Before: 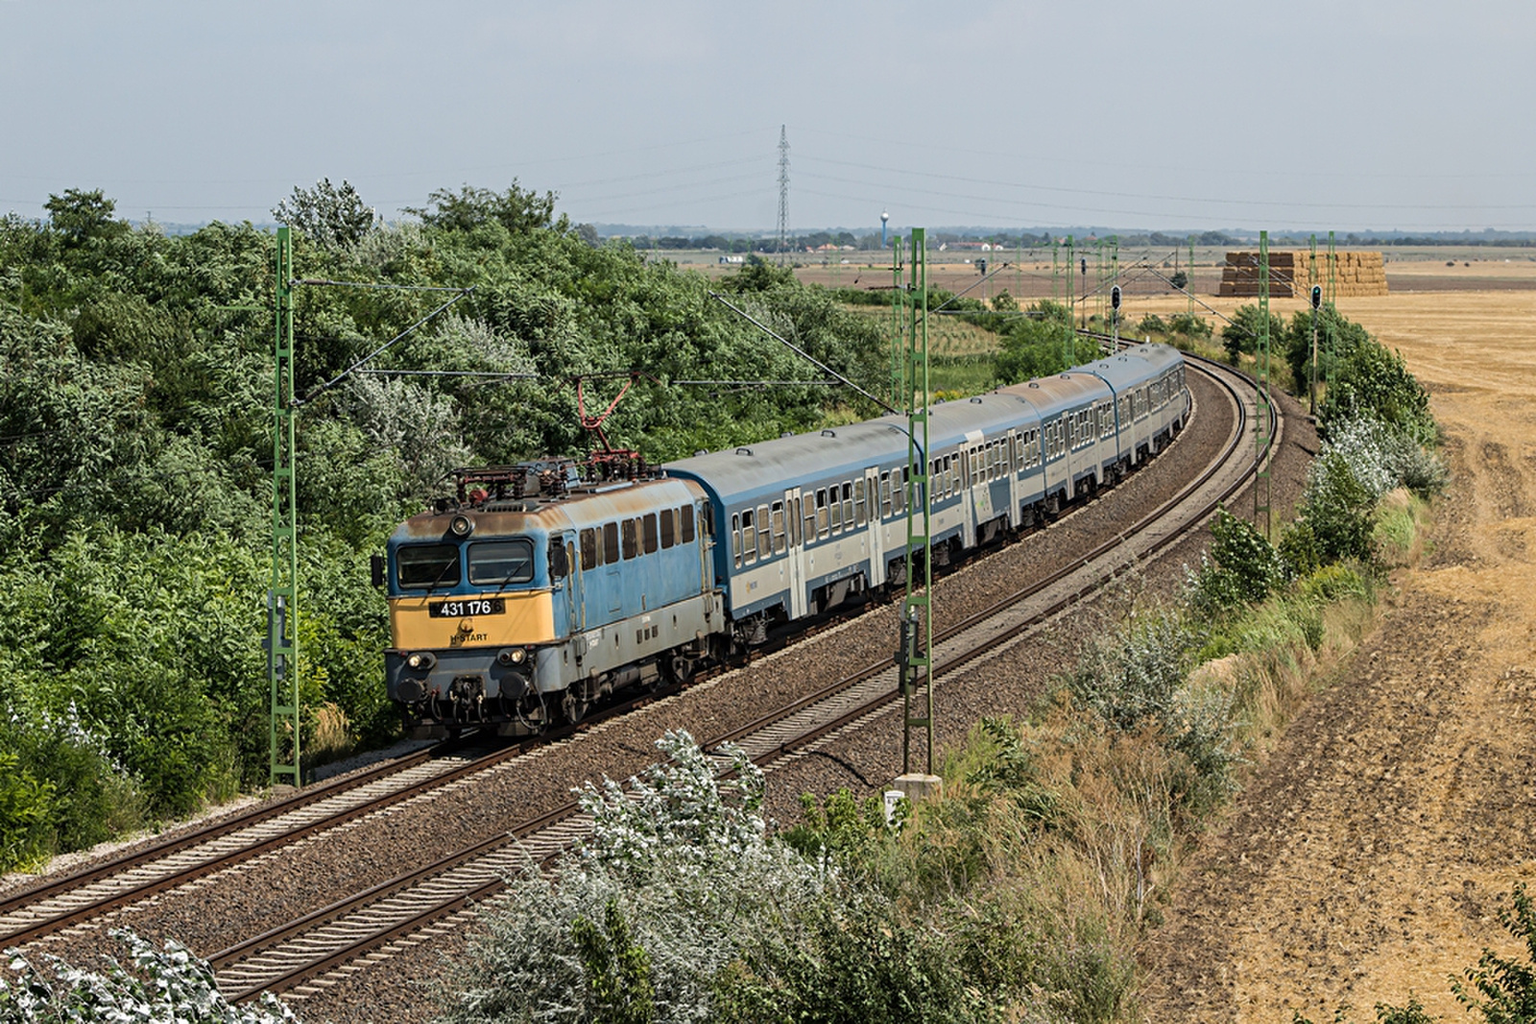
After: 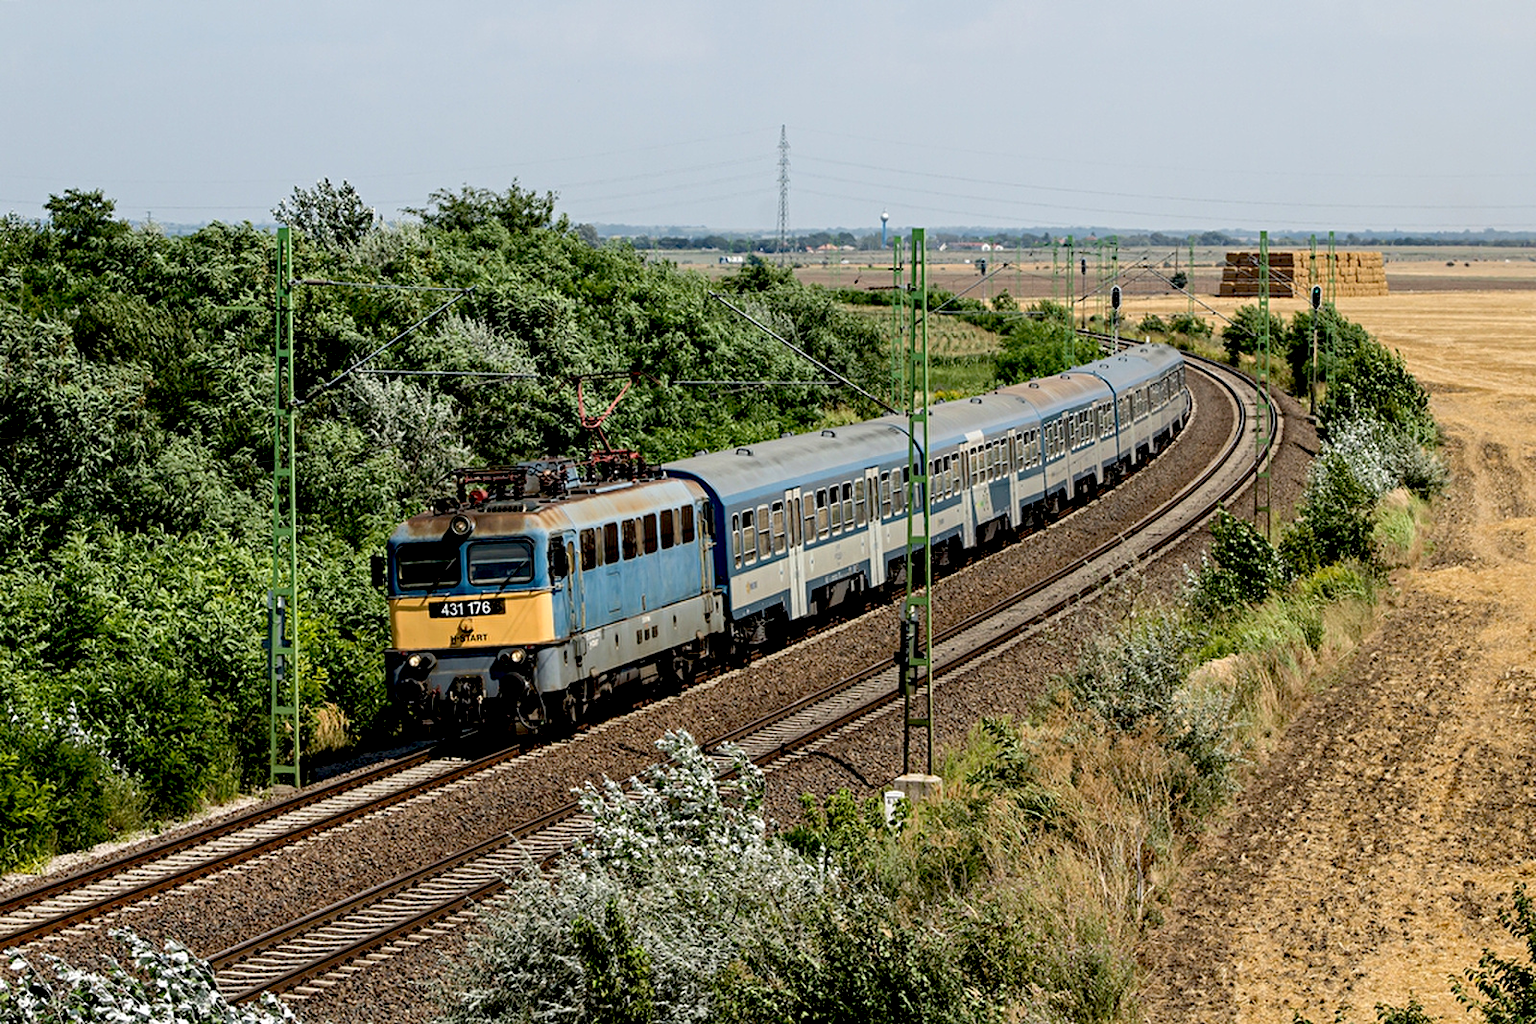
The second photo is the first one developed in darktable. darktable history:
exposure: black level correction 0.026, exposure 0.185 EV, compensate highlight preservation false
